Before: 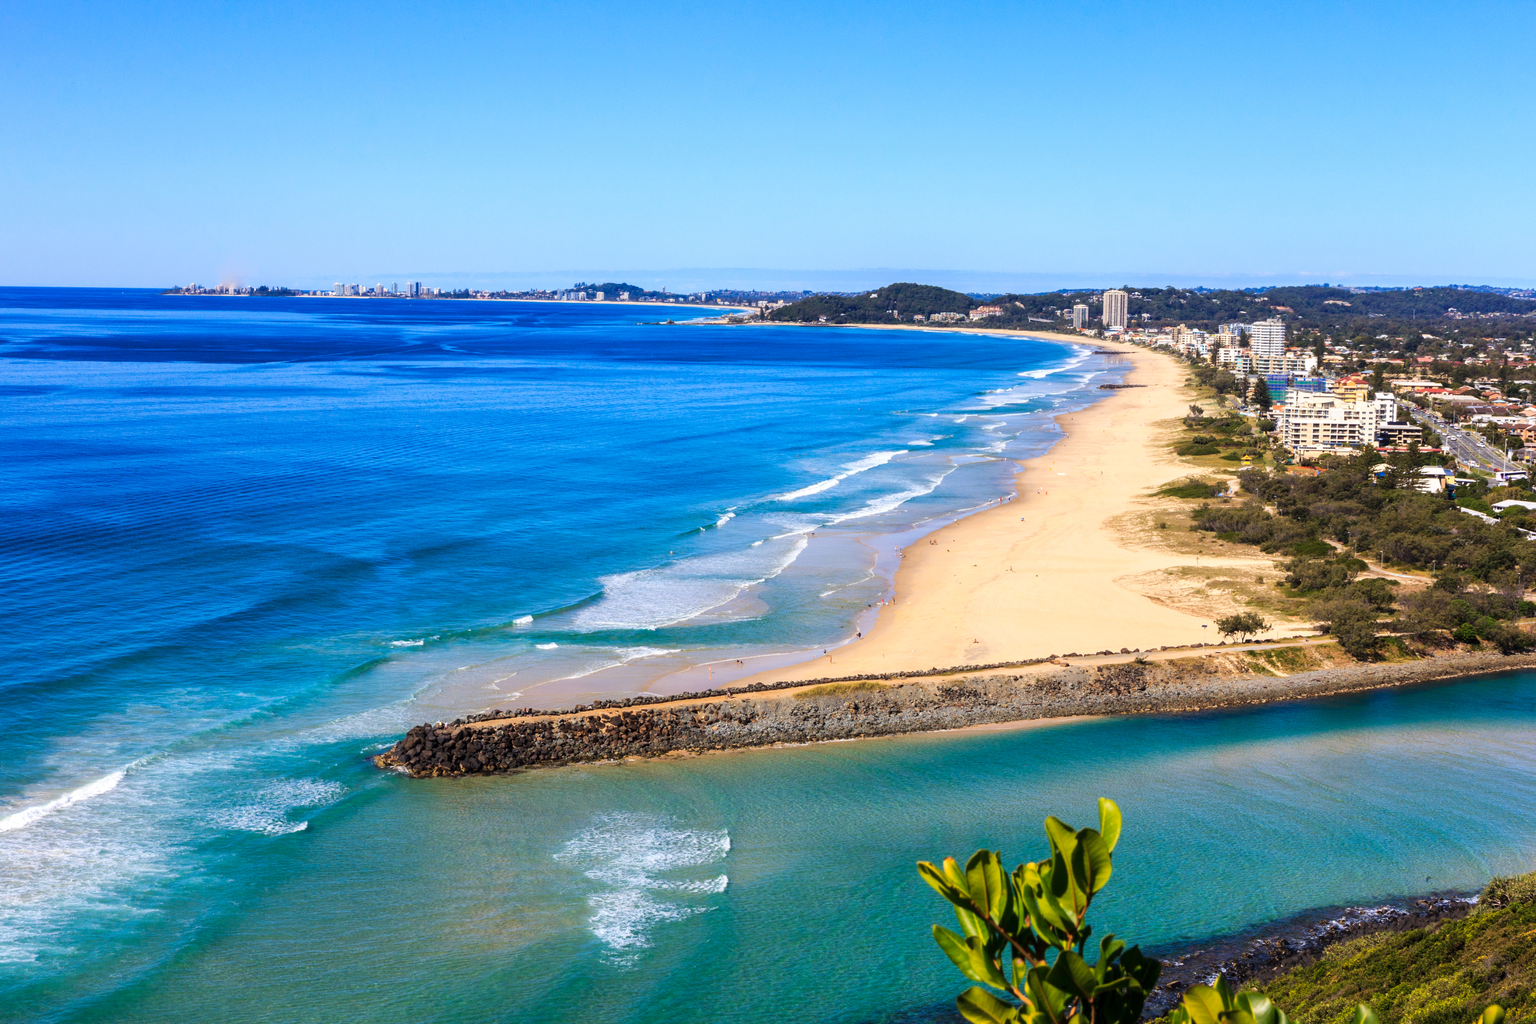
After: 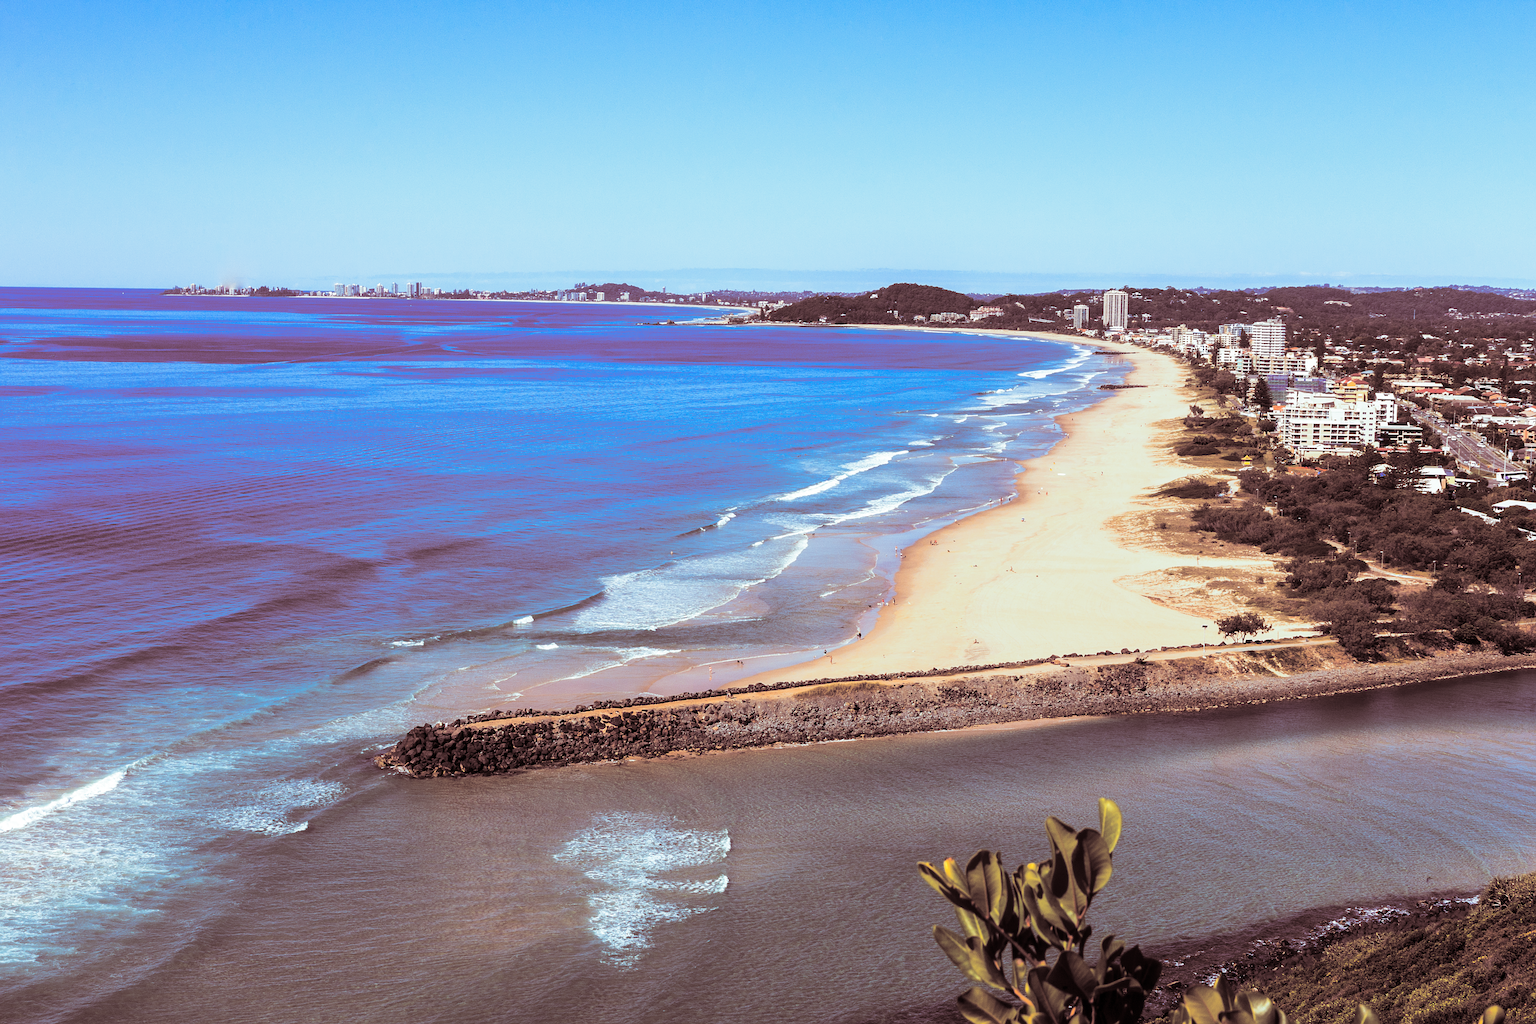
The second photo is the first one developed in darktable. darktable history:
sharpen: on, module defaults
split-toning: shadows › saturation 0.3, highlights › hue 180°, highlights › saturation 0.3, compress 0%
